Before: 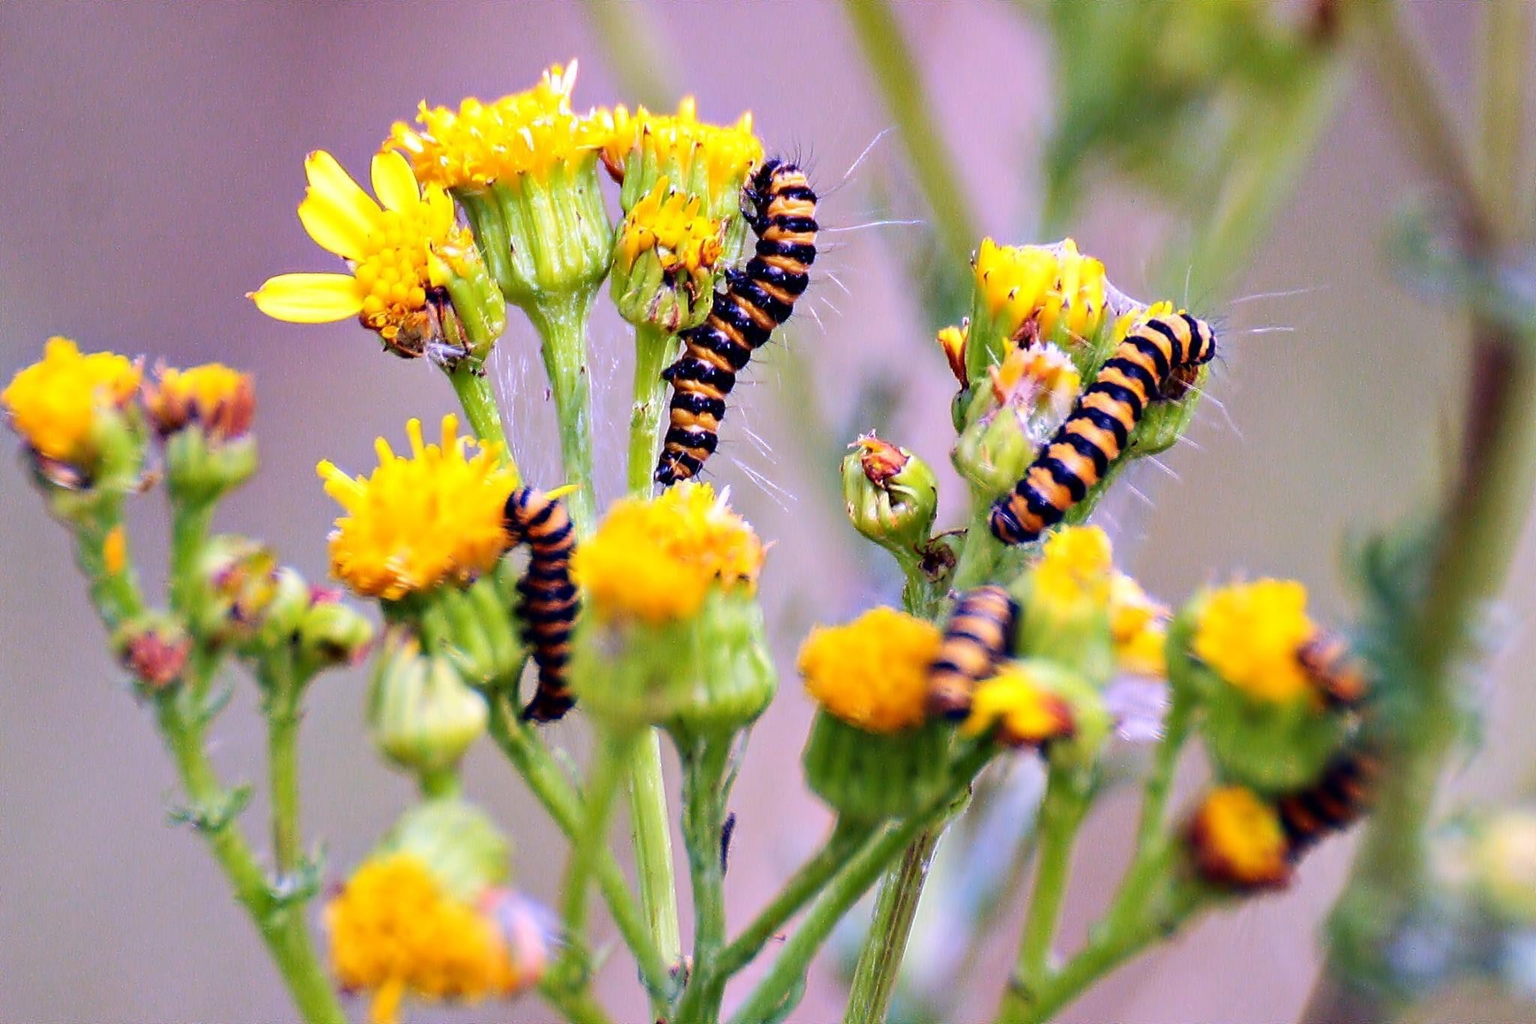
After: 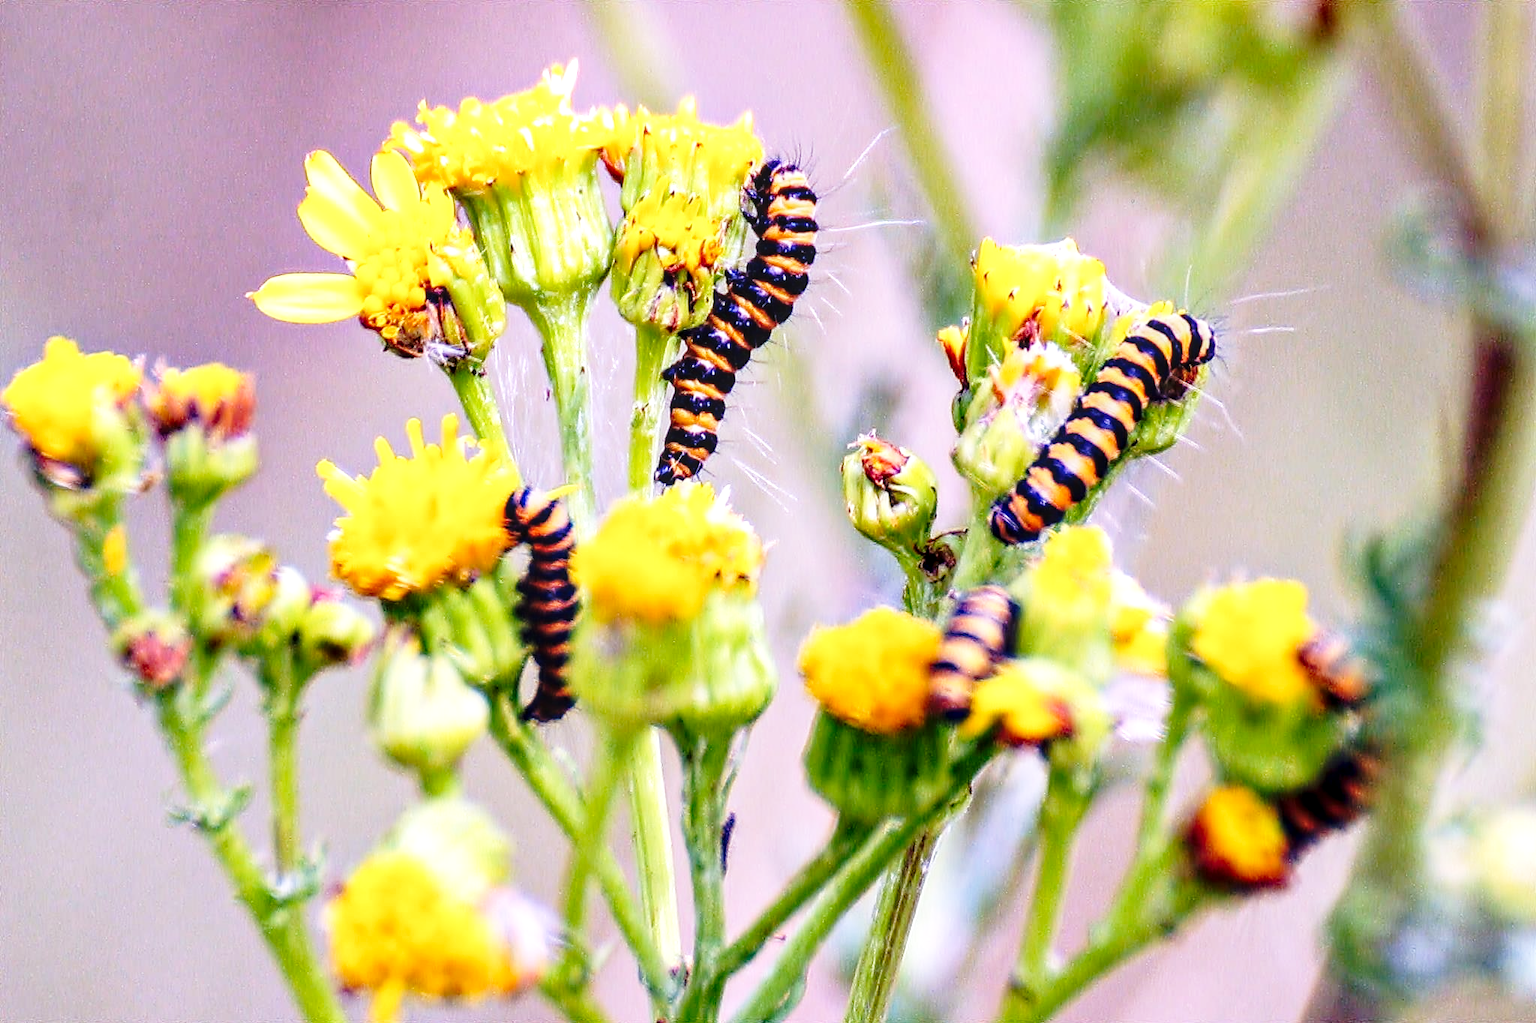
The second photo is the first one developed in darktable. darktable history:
base curve: curves: ch0 [(0, 0) (0.028, 0.03) (0.121, 0.232) (0.46, 0.748) (0.859, 0.968) (1, 1)], preserve colors none
local contrast: highlights 61%, detail 143%, midtone range 0.428
